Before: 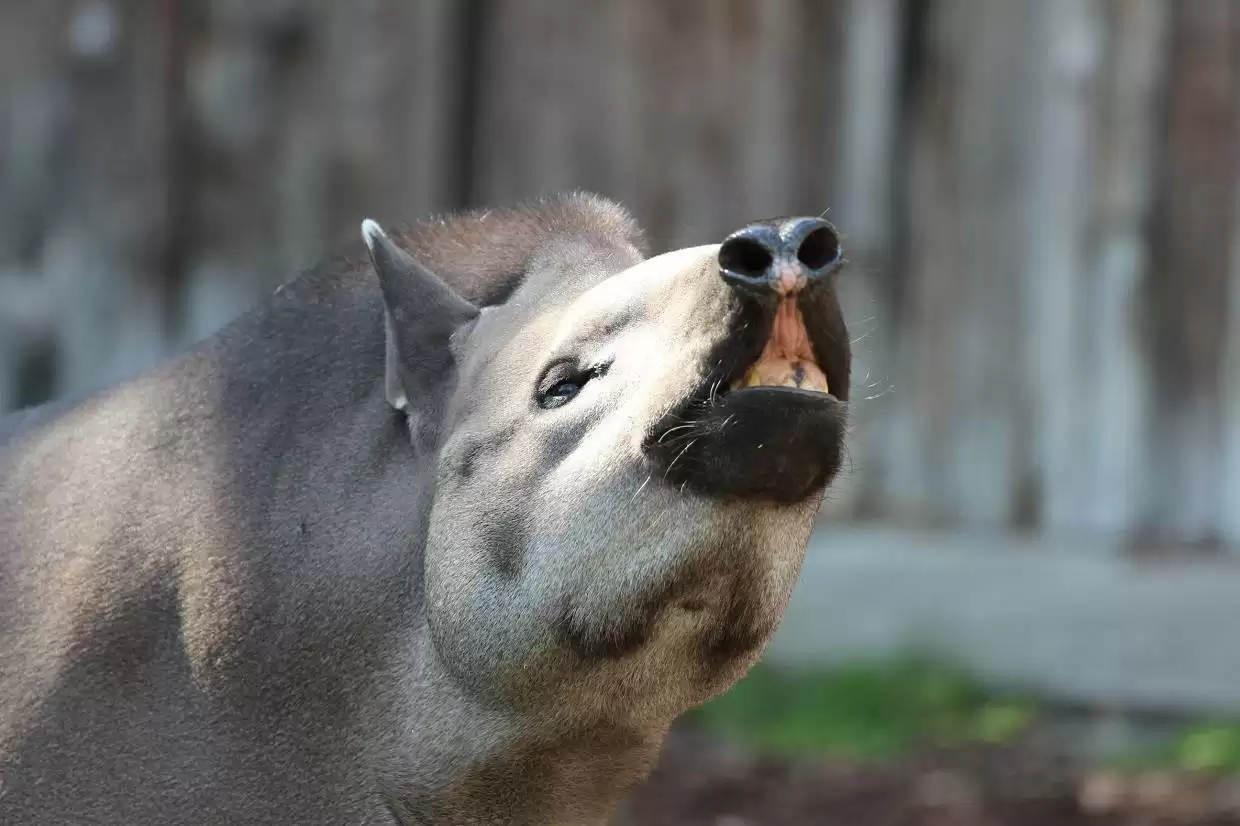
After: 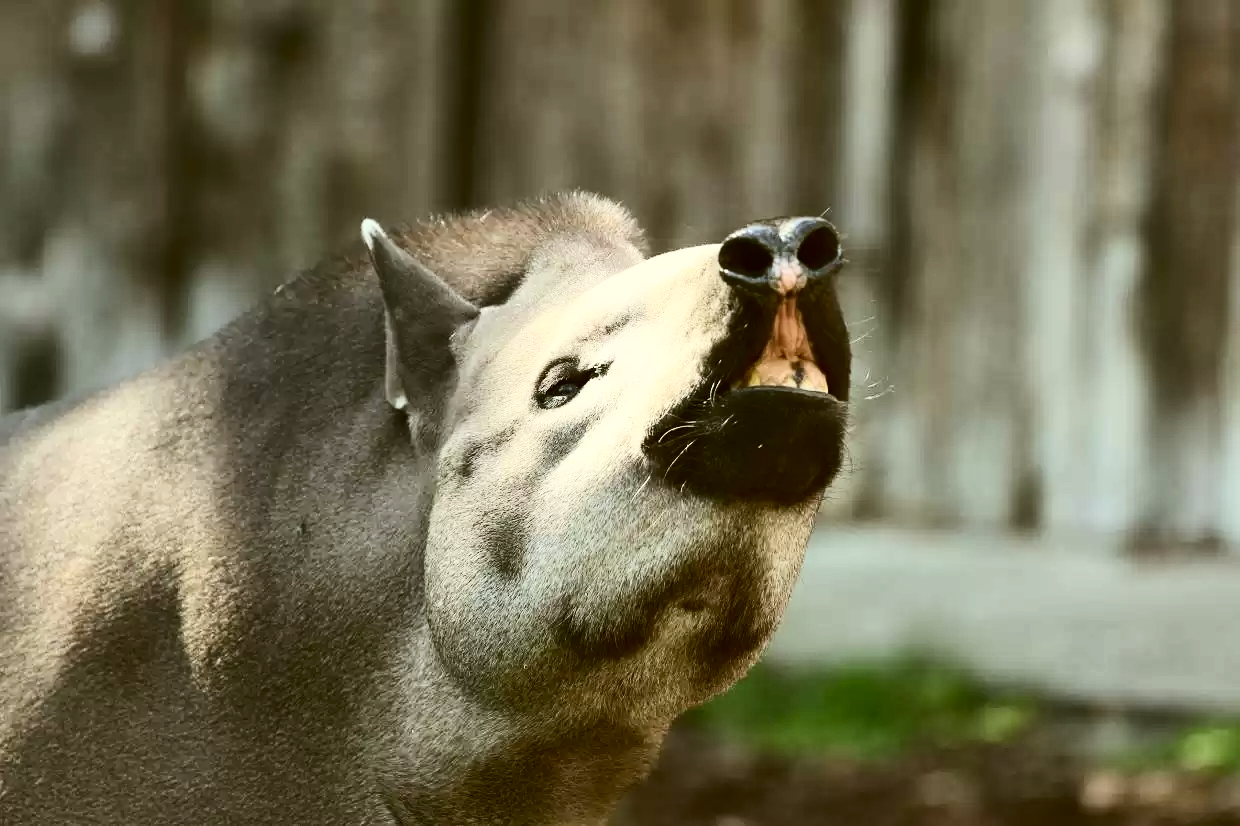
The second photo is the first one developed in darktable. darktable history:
color correction: highlights a* -1.43, highlights b* 10.12, shadows a* 0.395, shadows b* 19.35
contrast brightness saturation: contrast 0.39, brightness 0.1
